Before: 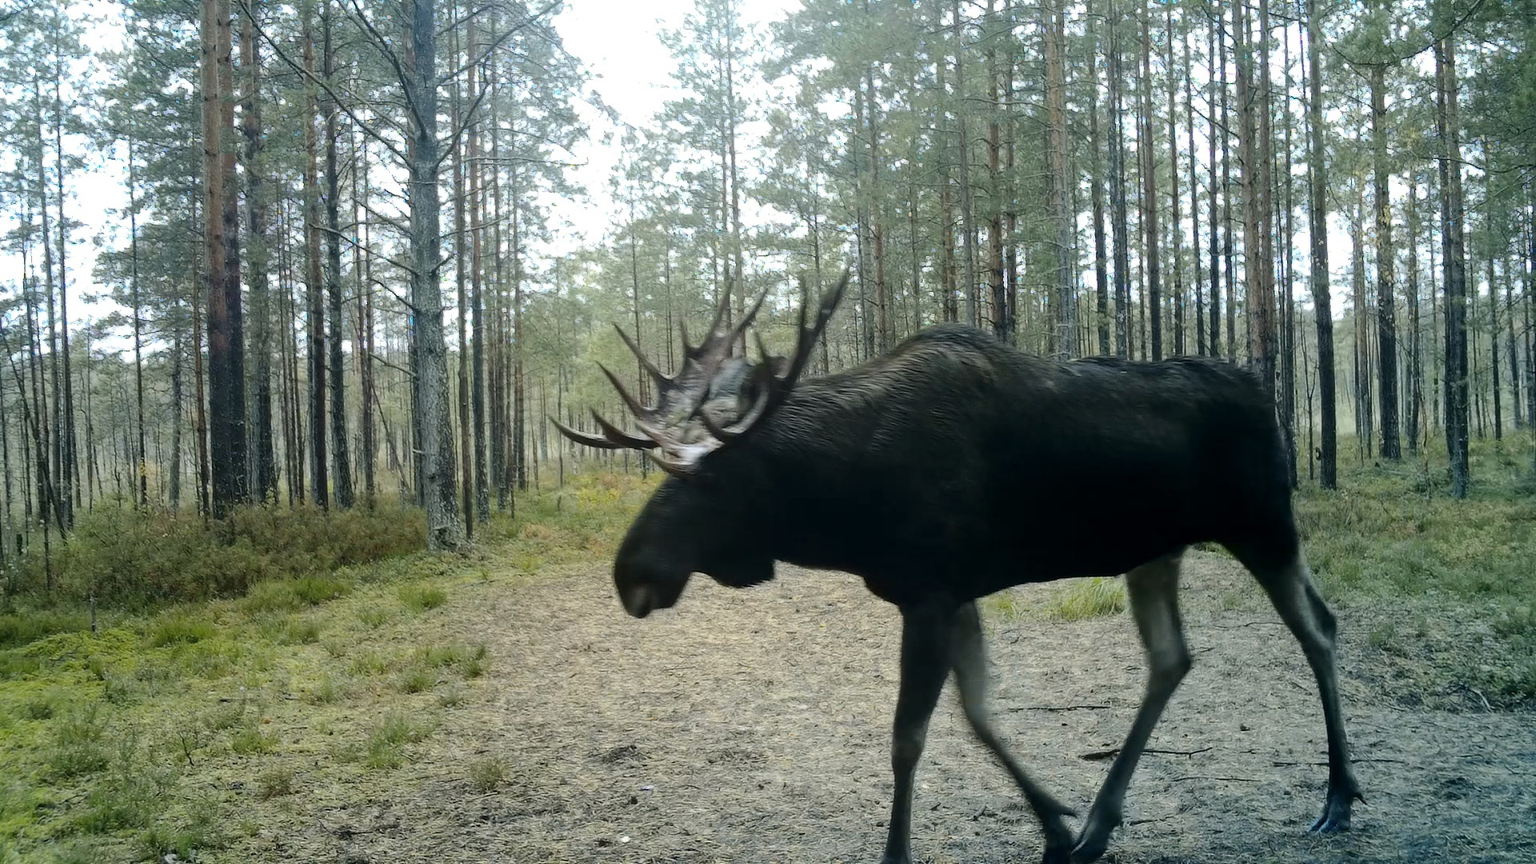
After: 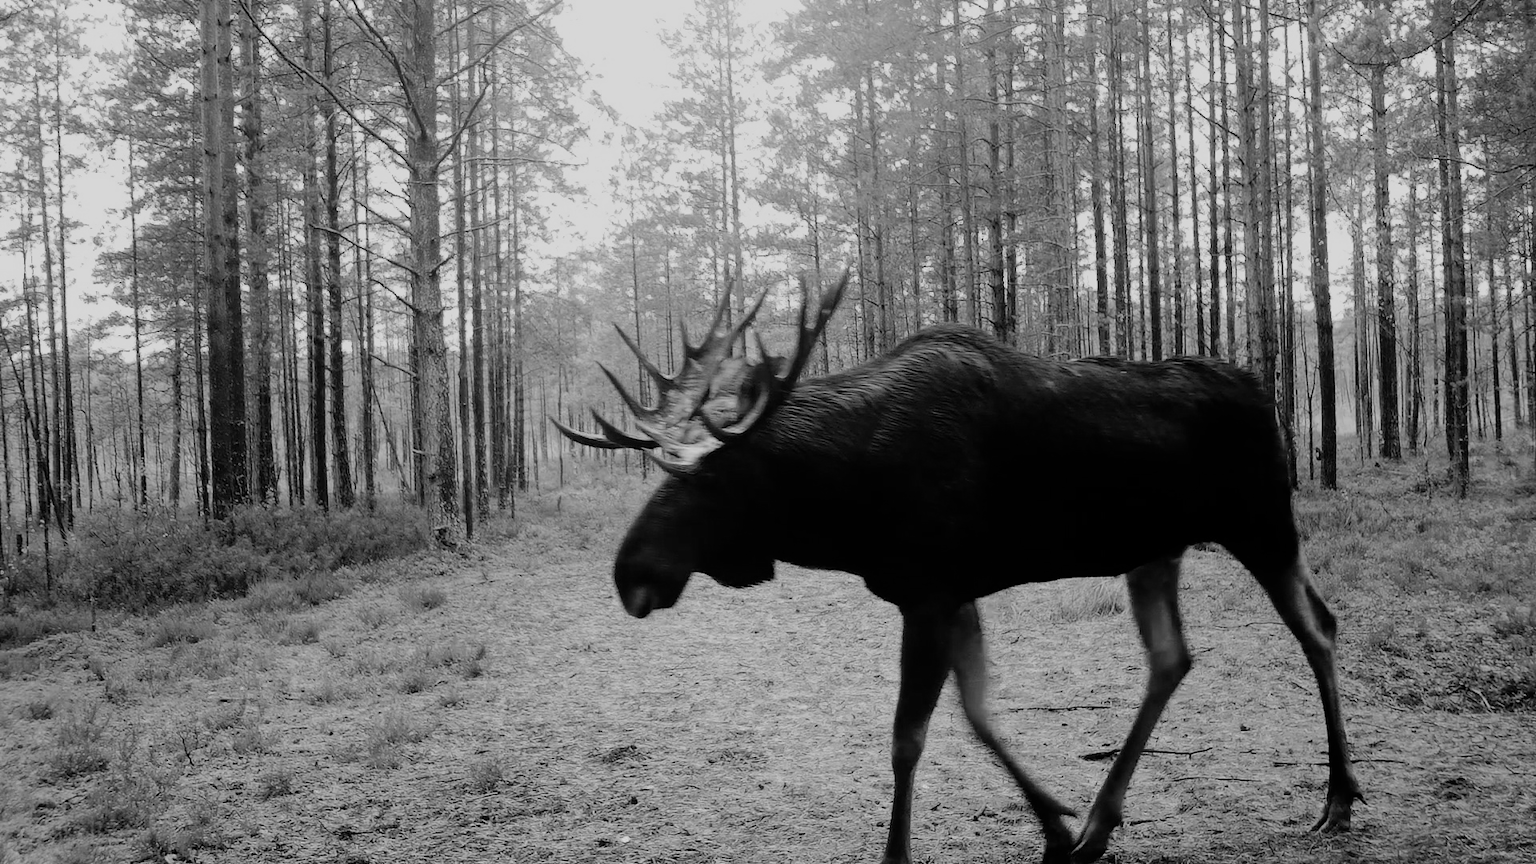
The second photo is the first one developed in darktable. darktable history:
filmic rgb: black relative exposure -7.65 EV, white relative exposure 4.56 EV, hardness 3.61, contrast 1.05
monochrome: on, module defaults
